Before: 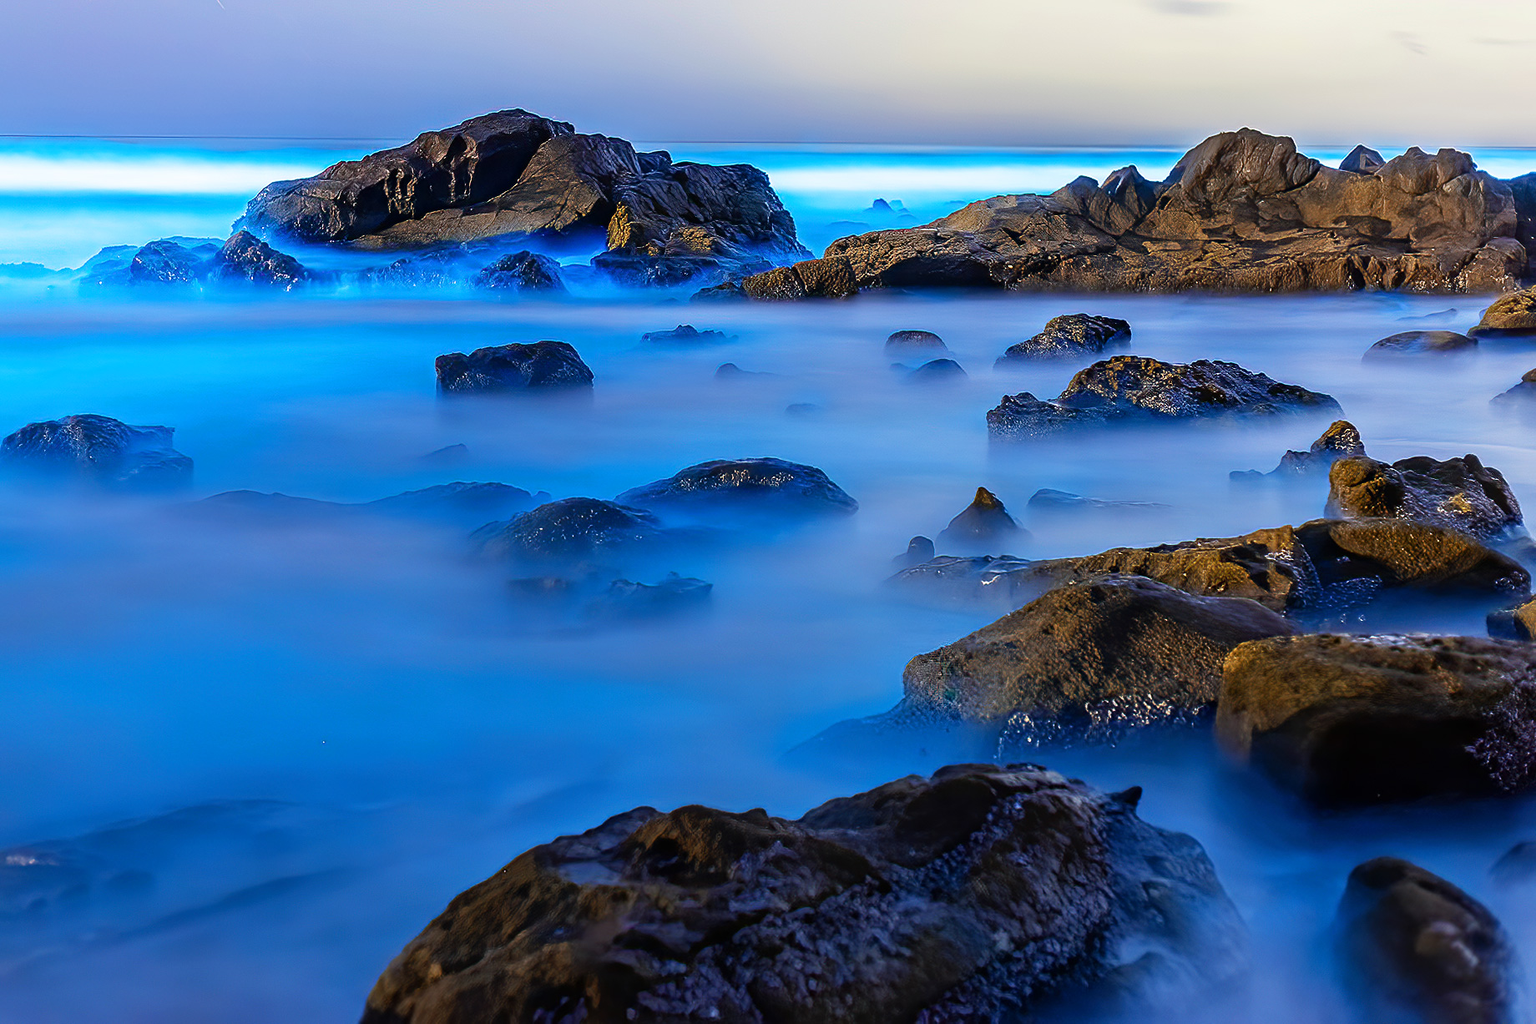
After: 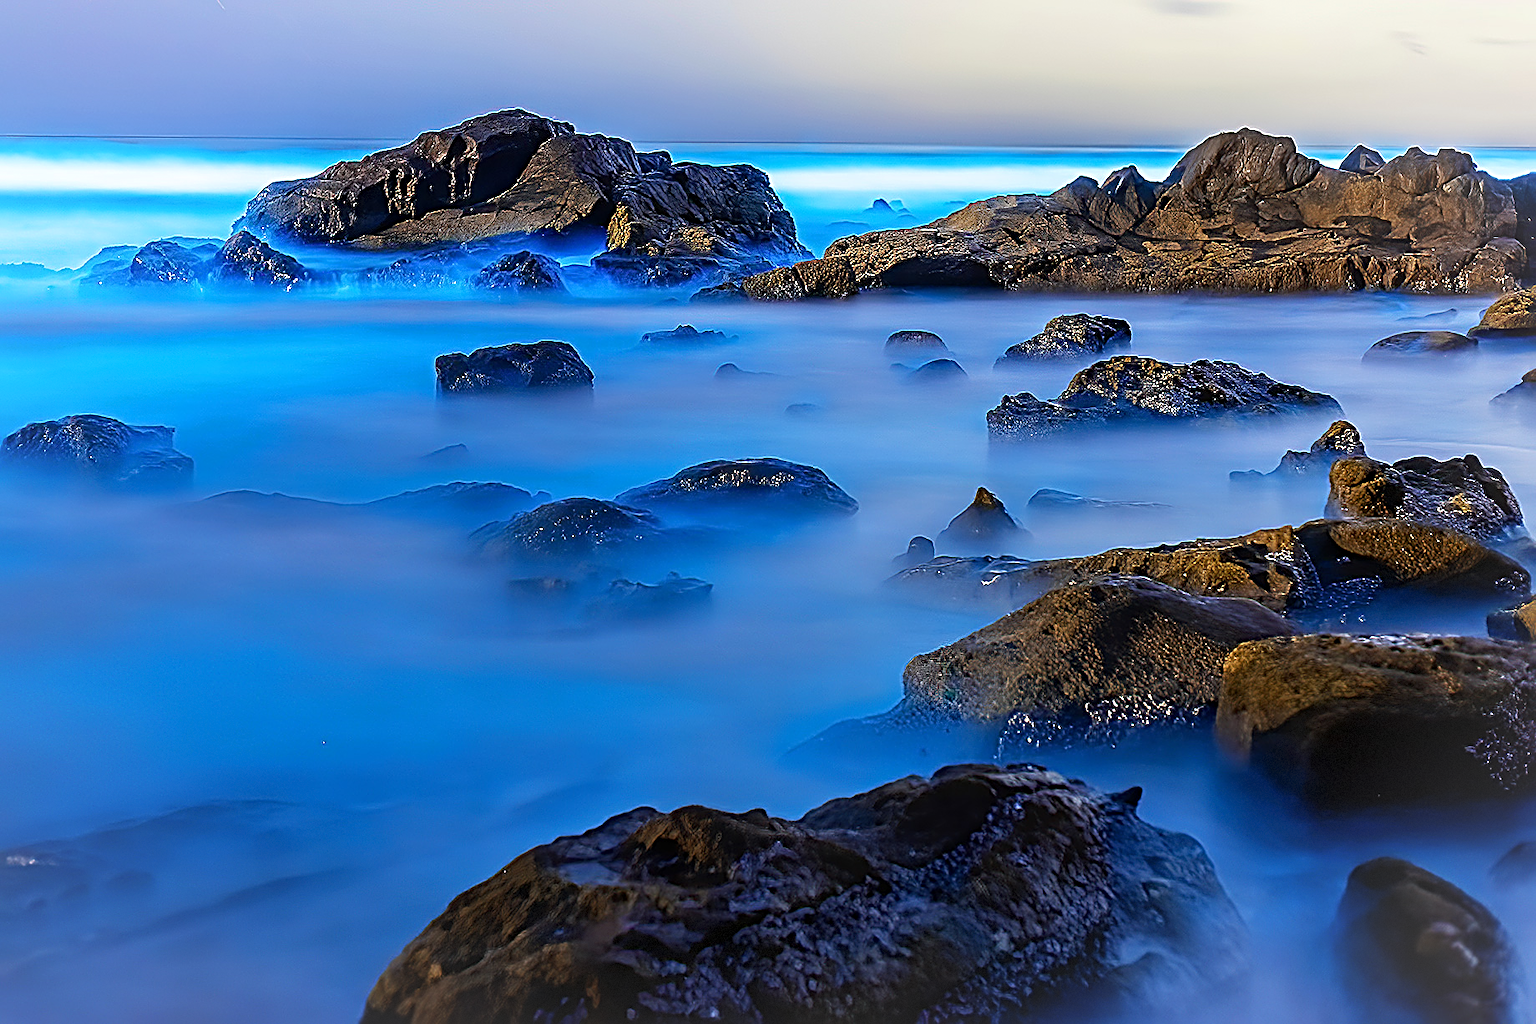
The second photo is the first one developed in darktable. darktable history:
sharpen: radius 2.972, amount 0.77
vignetting: brightness 0.032, saturation -0.001, automatic ratio true, dithering 8-bit output
